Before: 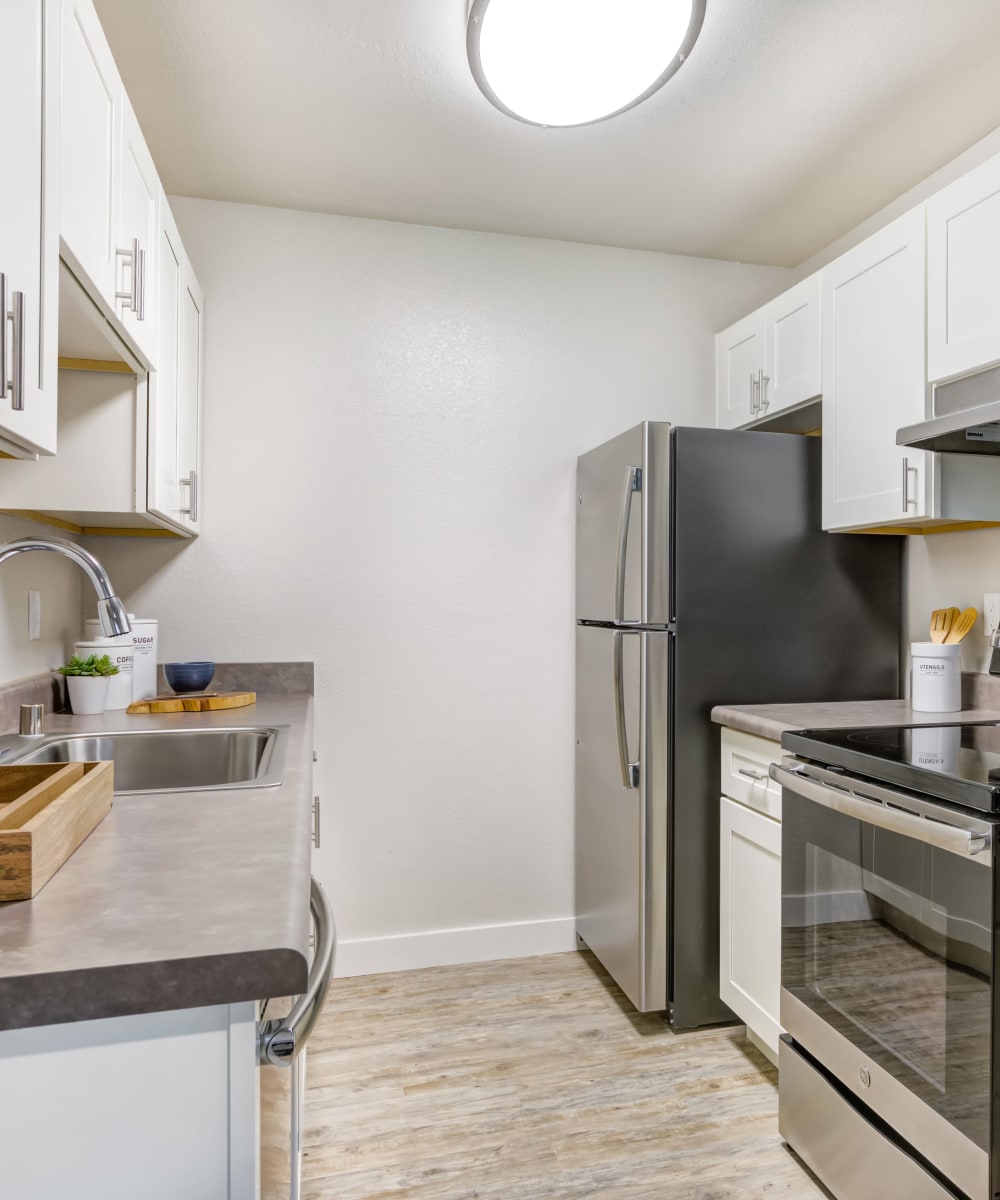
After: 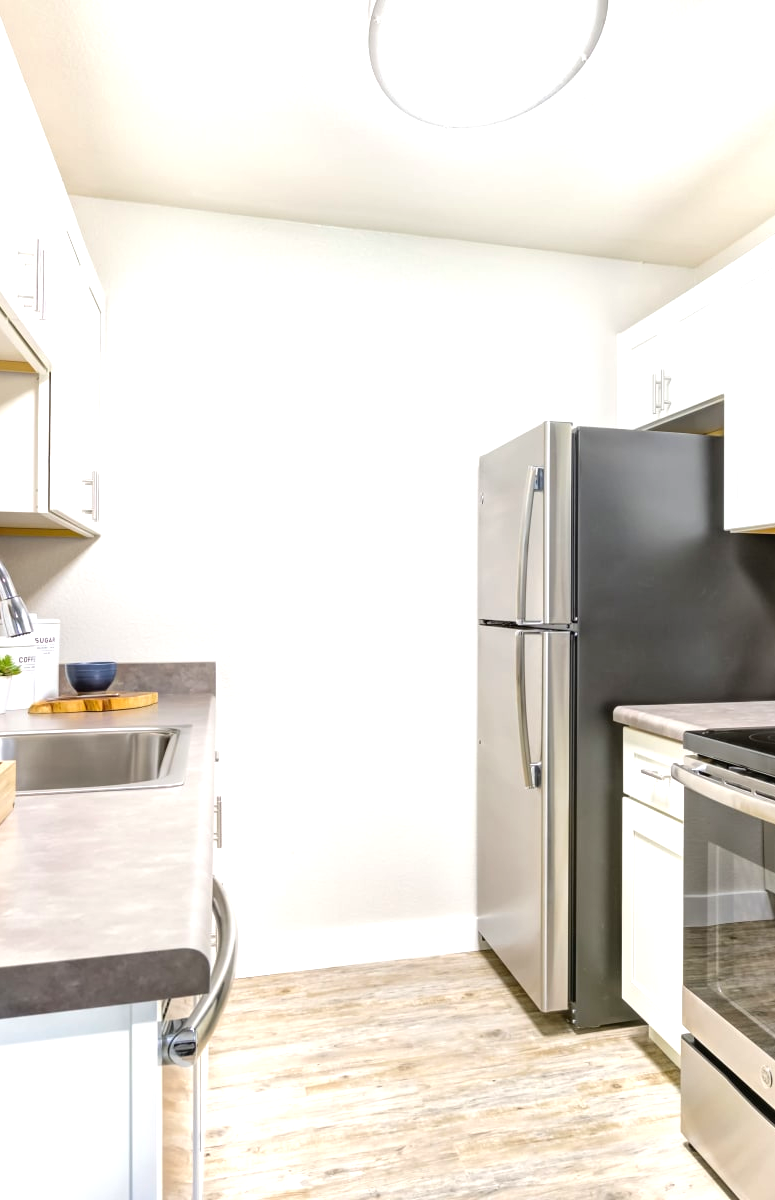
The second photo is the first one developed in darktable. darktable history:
exposure: black level correction 0, exposure 0.947 EV, compensate highlight preservation false
crop: left 9.858%, right 12.638%
